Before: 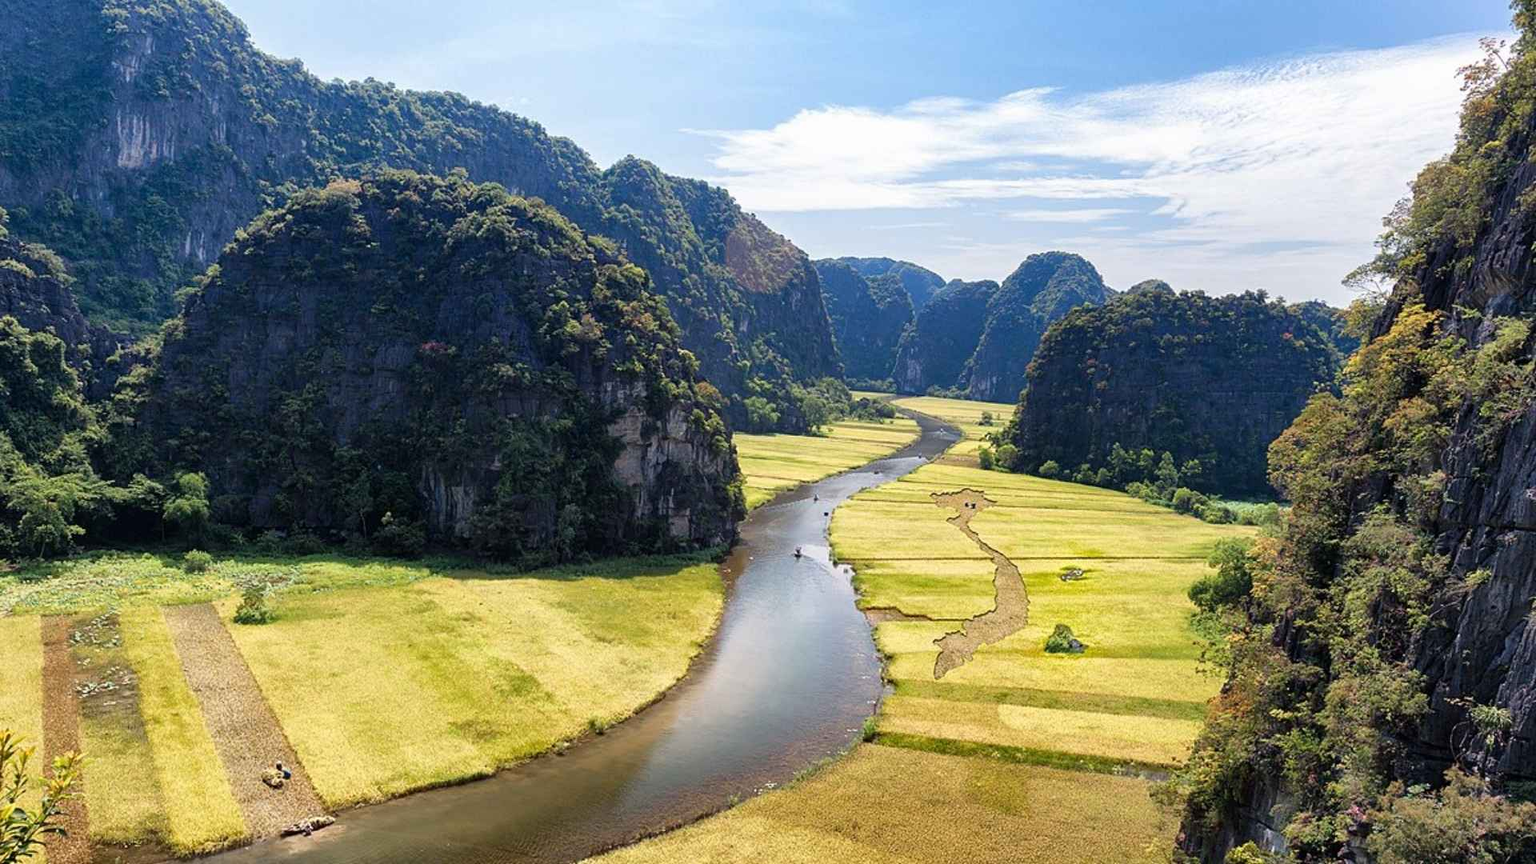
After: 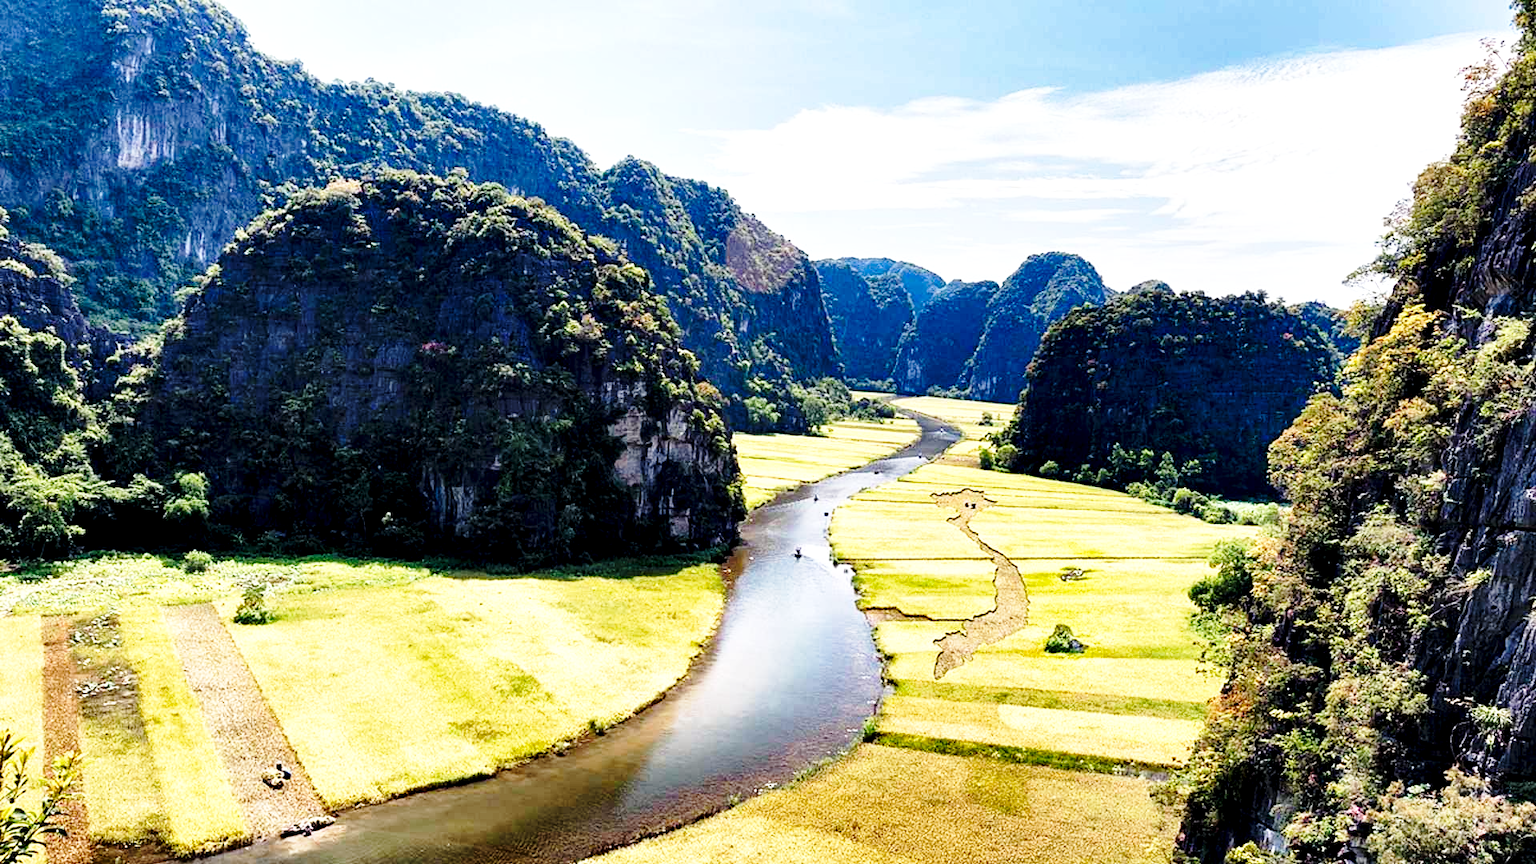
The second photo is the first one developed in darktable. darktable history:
contrast equalizer: y [[0.6 ×6], [0.55 ×6], [0 ×6], [0 ×6], [0 ×6]]
base curve: curves: ch0 [(0, 0) (0.028, 0.03) (0.121, 0.232) (0.46, 0.748) (0.859, 0.968) (1, 1)], preserve colors none
